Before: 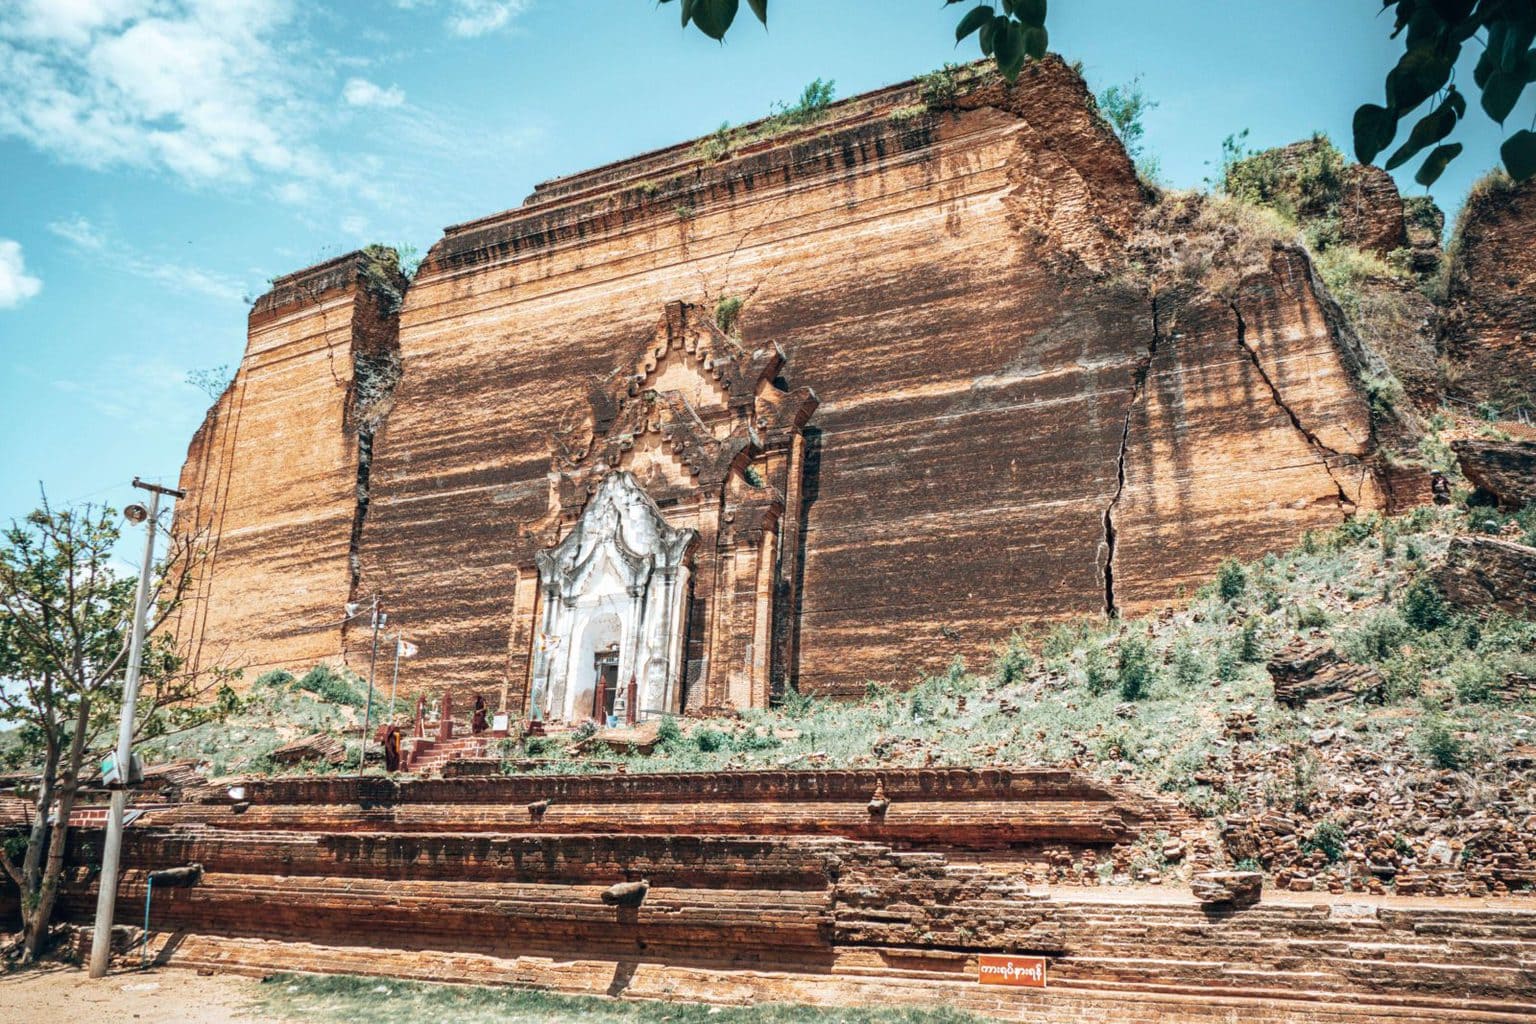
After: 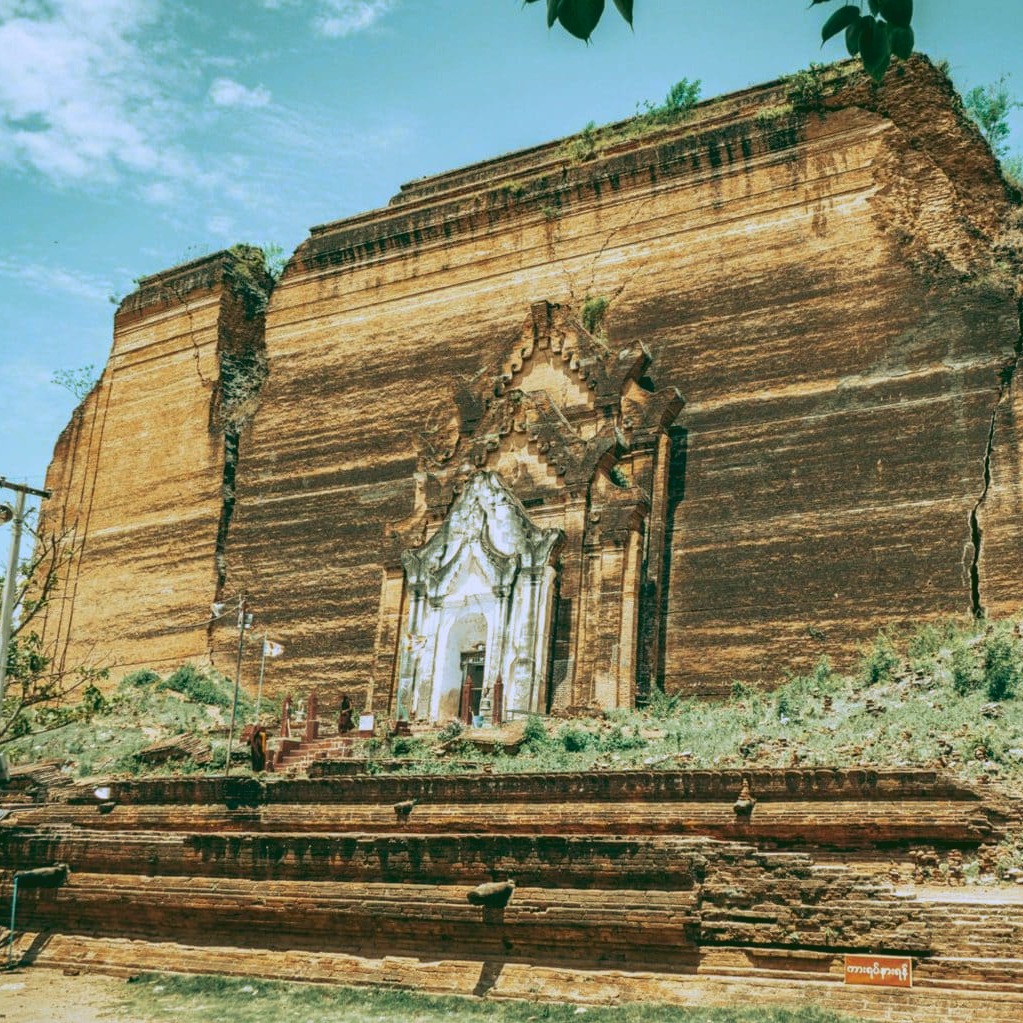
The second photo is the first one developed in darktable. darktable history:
rgb curve: curves: ch0 [(0.123, 0.061) (0.995, 0.887)]; ch1 [(0.06, 0.116) (1, 0.906)]; ch2 [(0, 0) (0.824, 0.69) (1, 1)], mode RGB, independent channels, compensate middle gray true
crop and rotate: left 8.786%, right 24.548%
